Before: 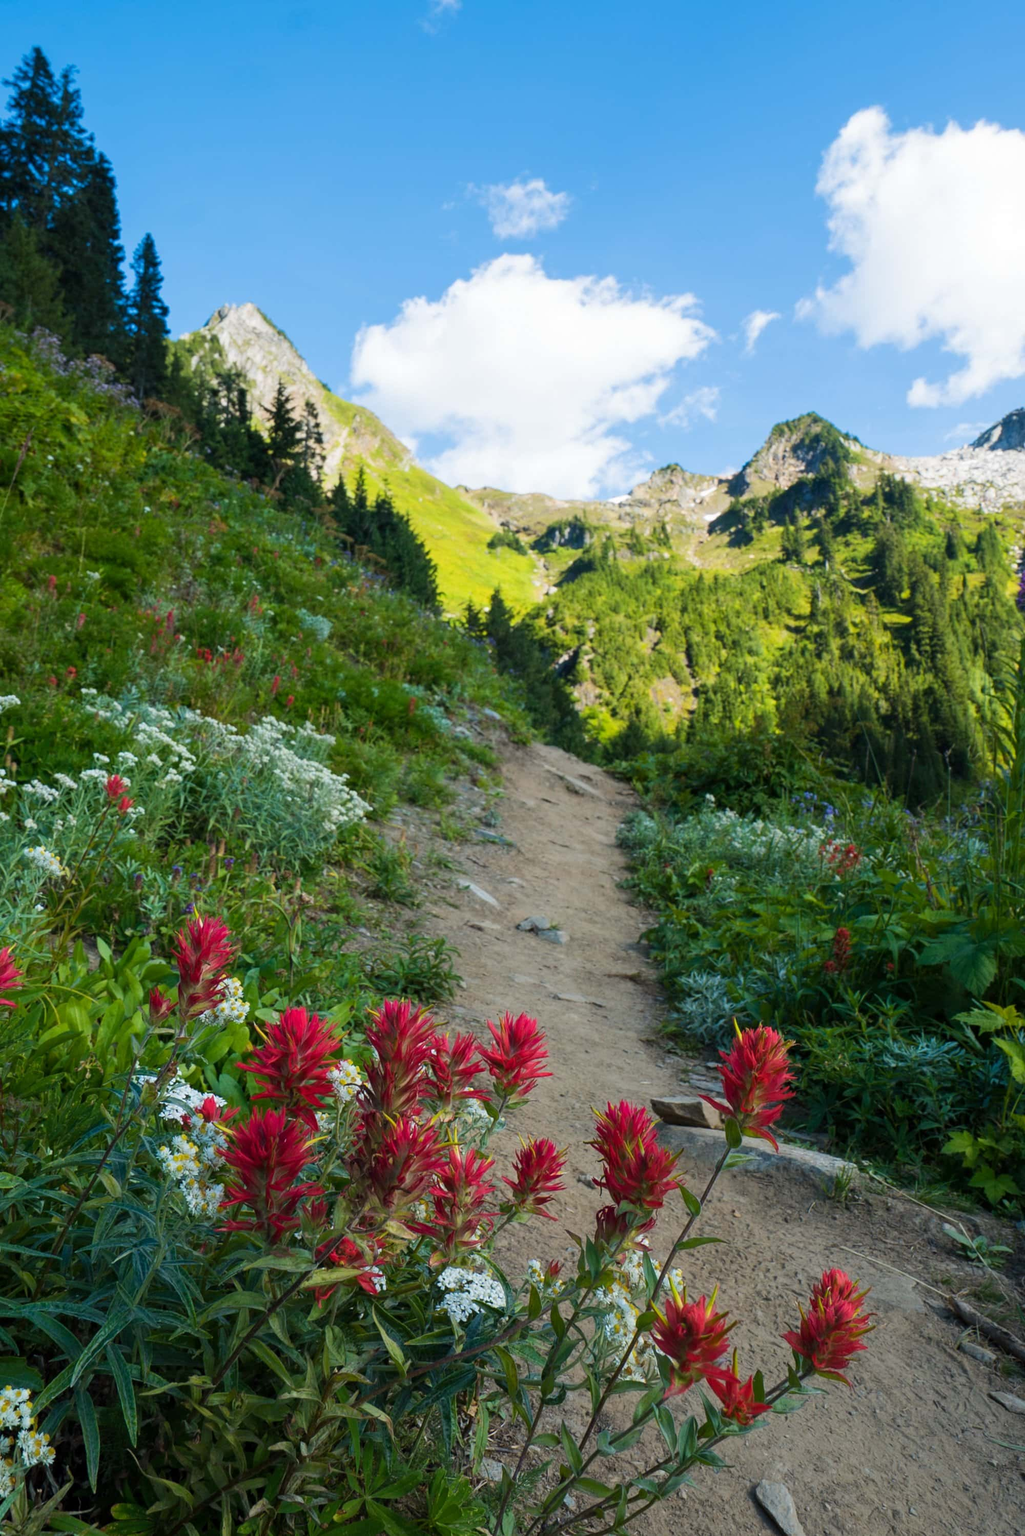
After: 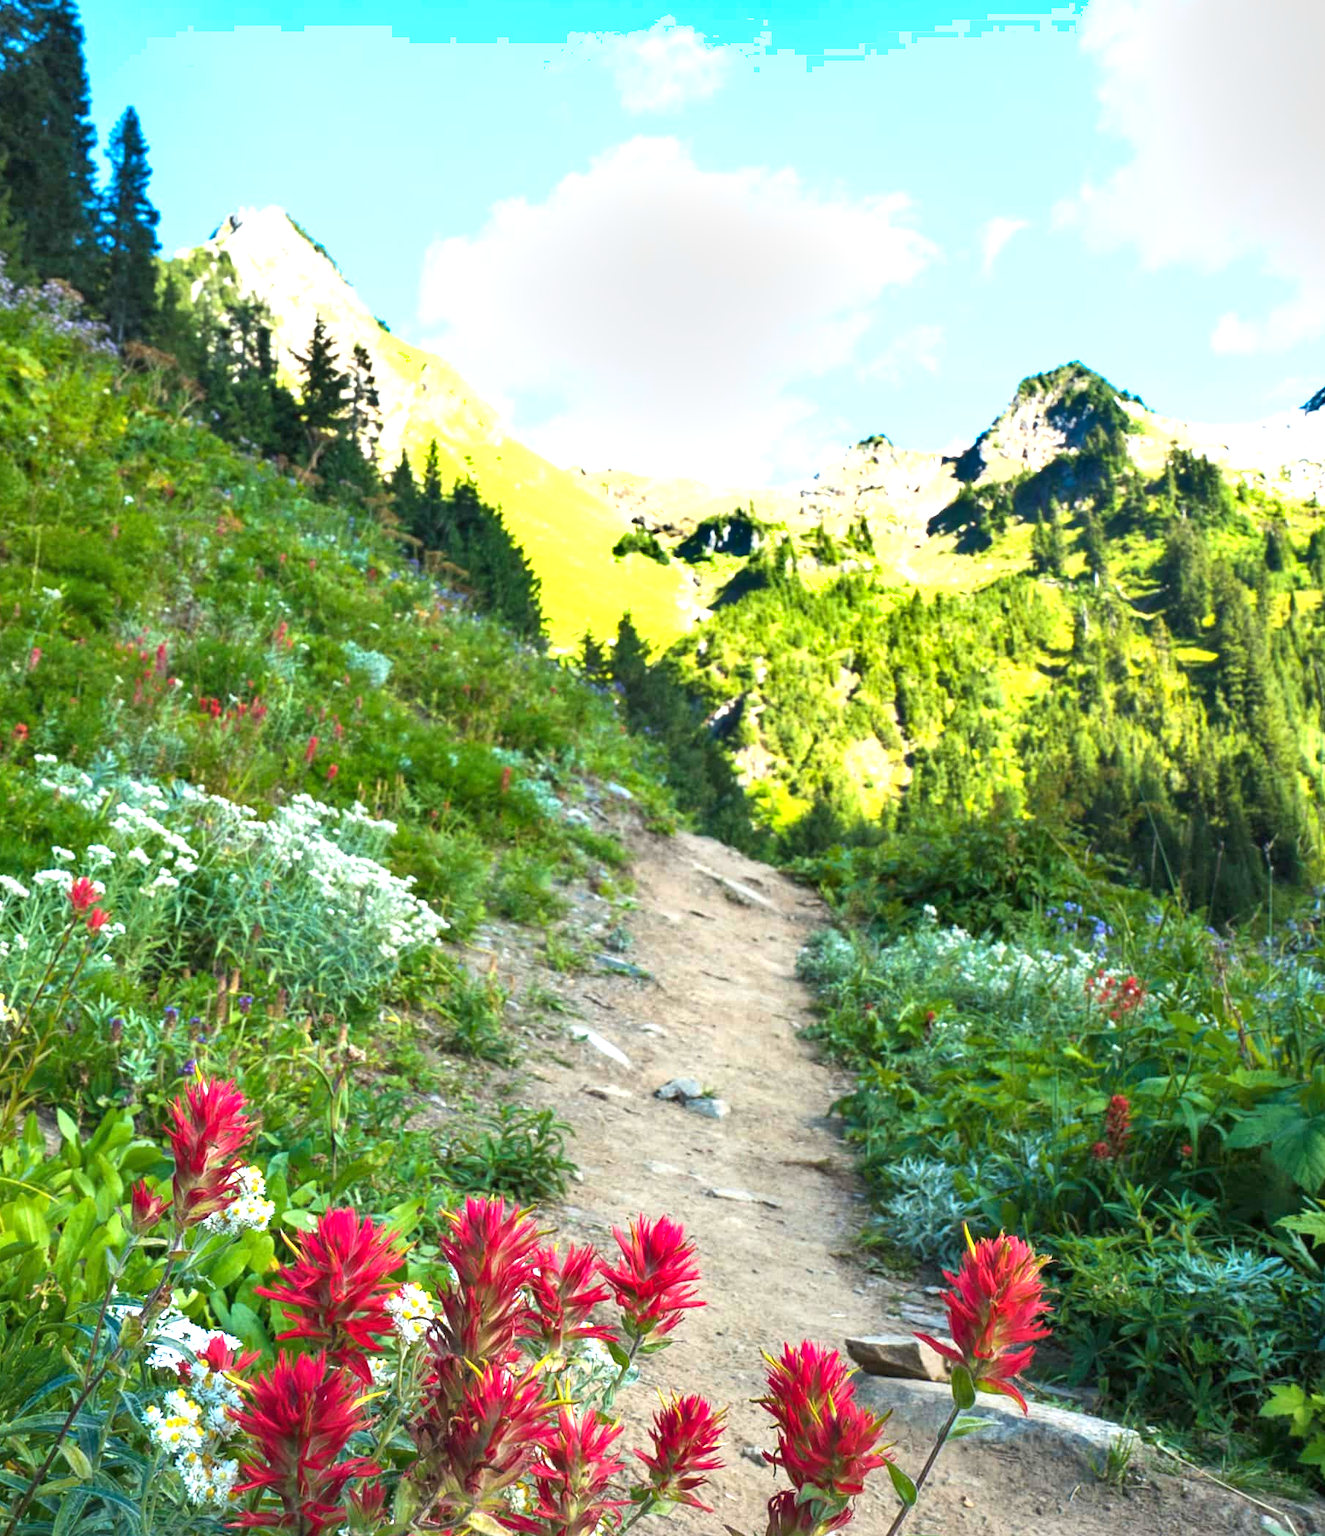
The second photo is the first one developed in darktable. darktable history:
crop: left 5.596%, top 10.314%, right 3.534%, bottom 19.395%
exposure: black level correction 0, exposure 1.379 EV, compensate exposure bias true, compensate highlight preservation false
shadows and highlights: shadows 49, highlights -41, soften with gaussian
